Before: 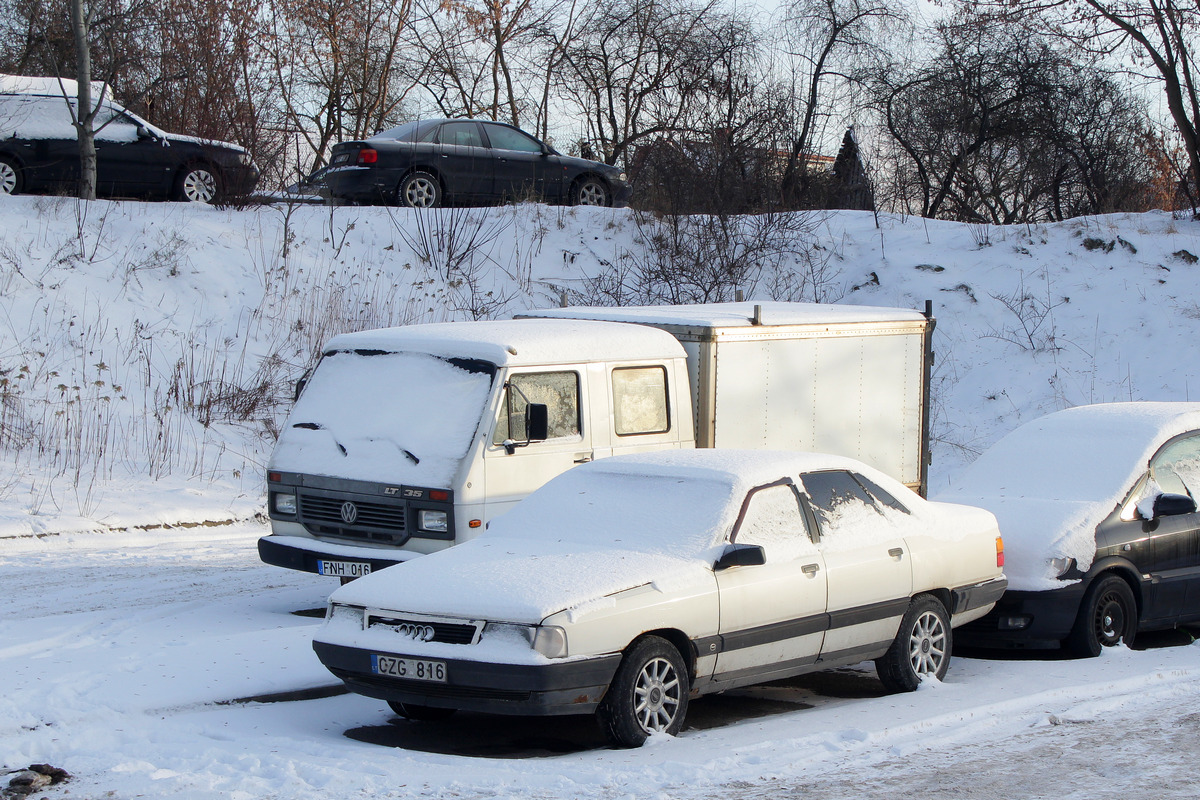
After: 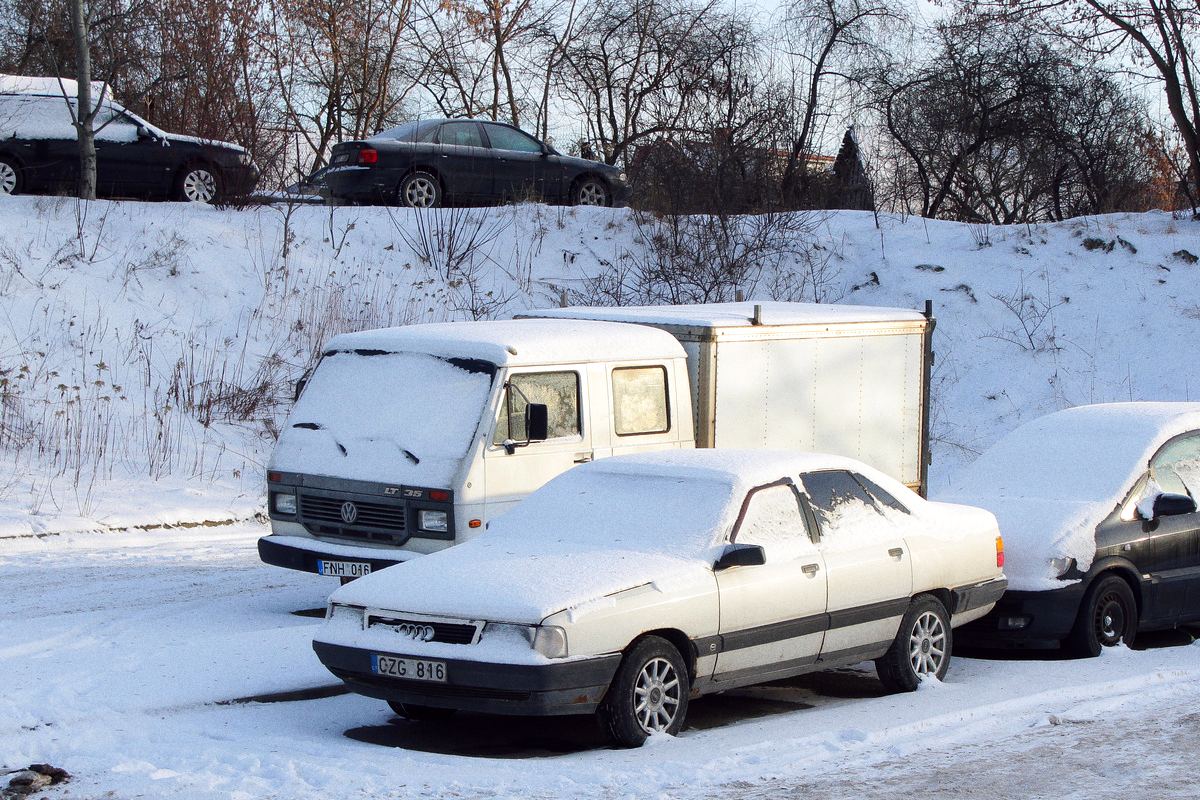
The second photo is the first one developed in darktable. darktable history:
color balance: lift [1, 1, 0.999, 1.001], gamma [1, 1.003, 1.005, 0.995], gain [1, 0.992, 0.988, 1.012], contrast 5%, output saturation 110%
grain: coarseness 0.09 ISO
